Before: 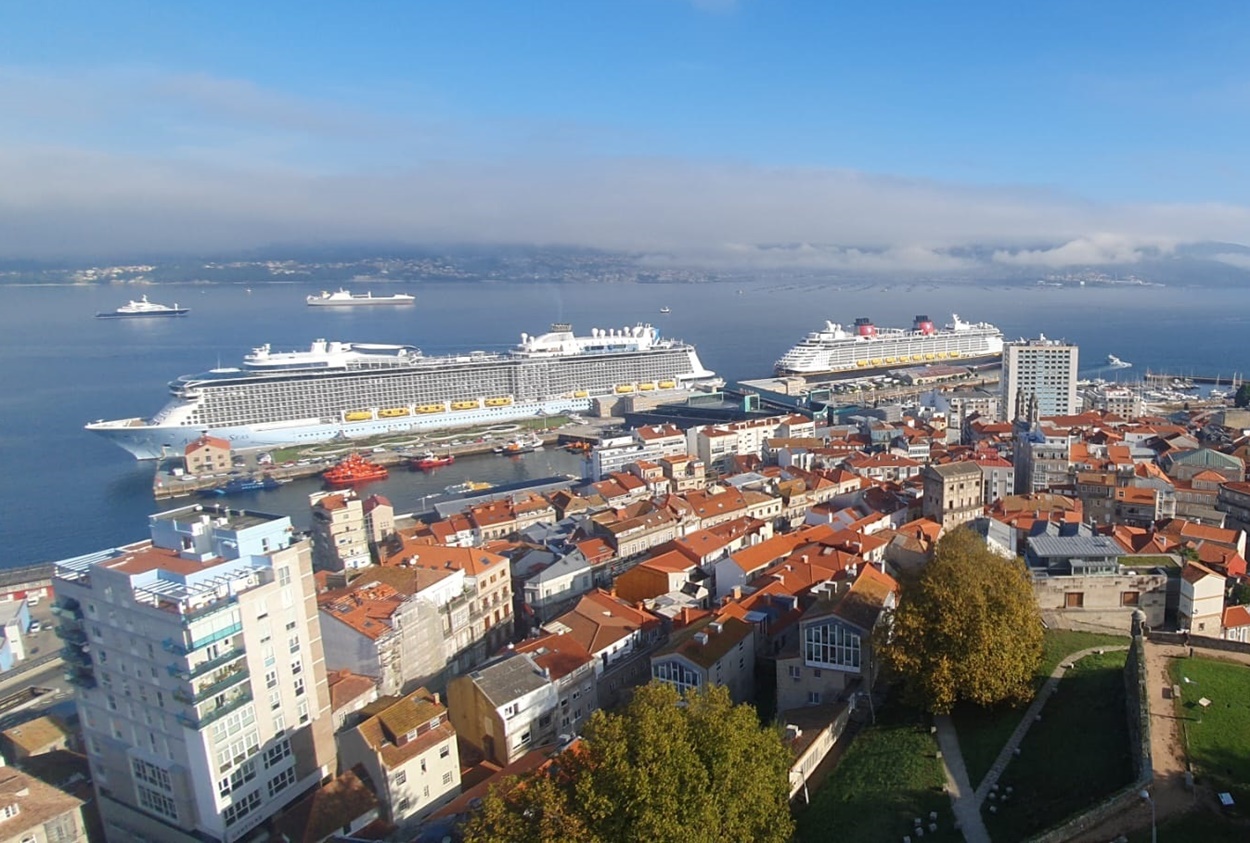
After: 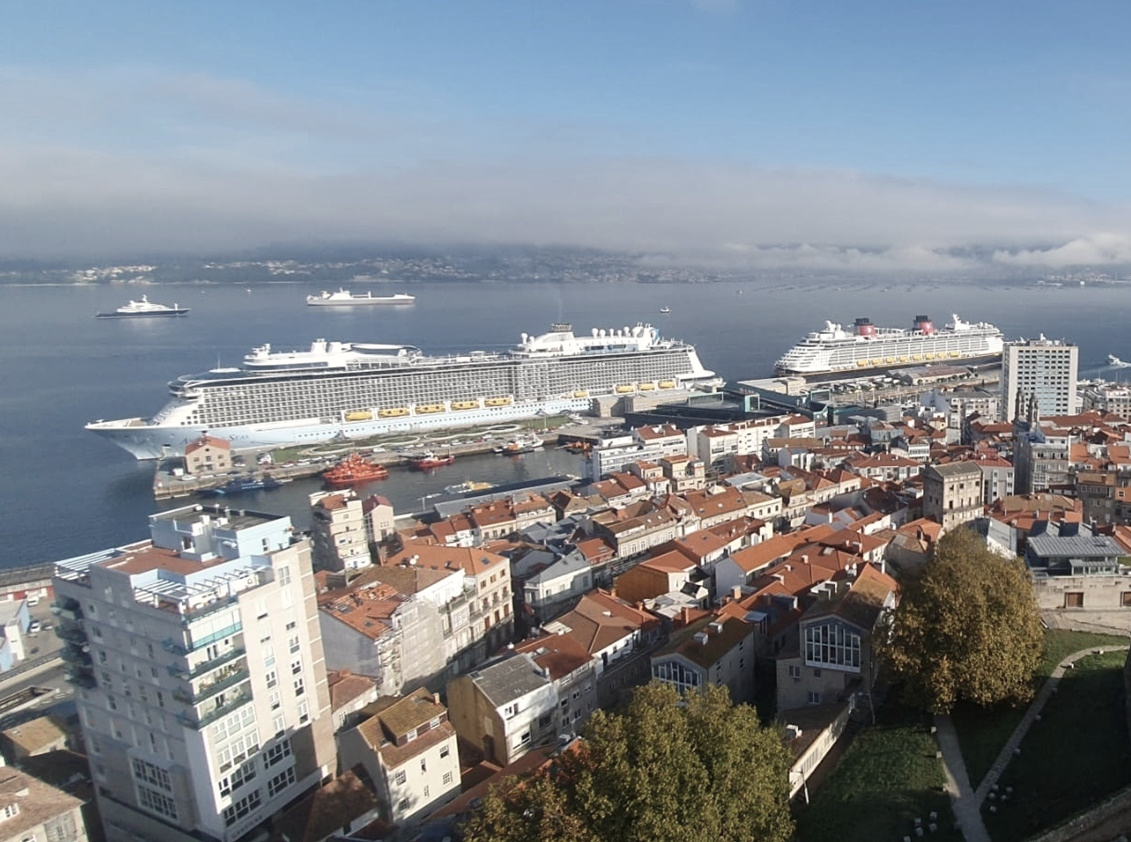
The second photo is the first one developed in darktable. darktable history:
crop: right 9.509%, bottom 0.031%
white balance: red 1.009, blue 0.985
contrast brightness saturation: contrast 0.1, saturation -0.36
